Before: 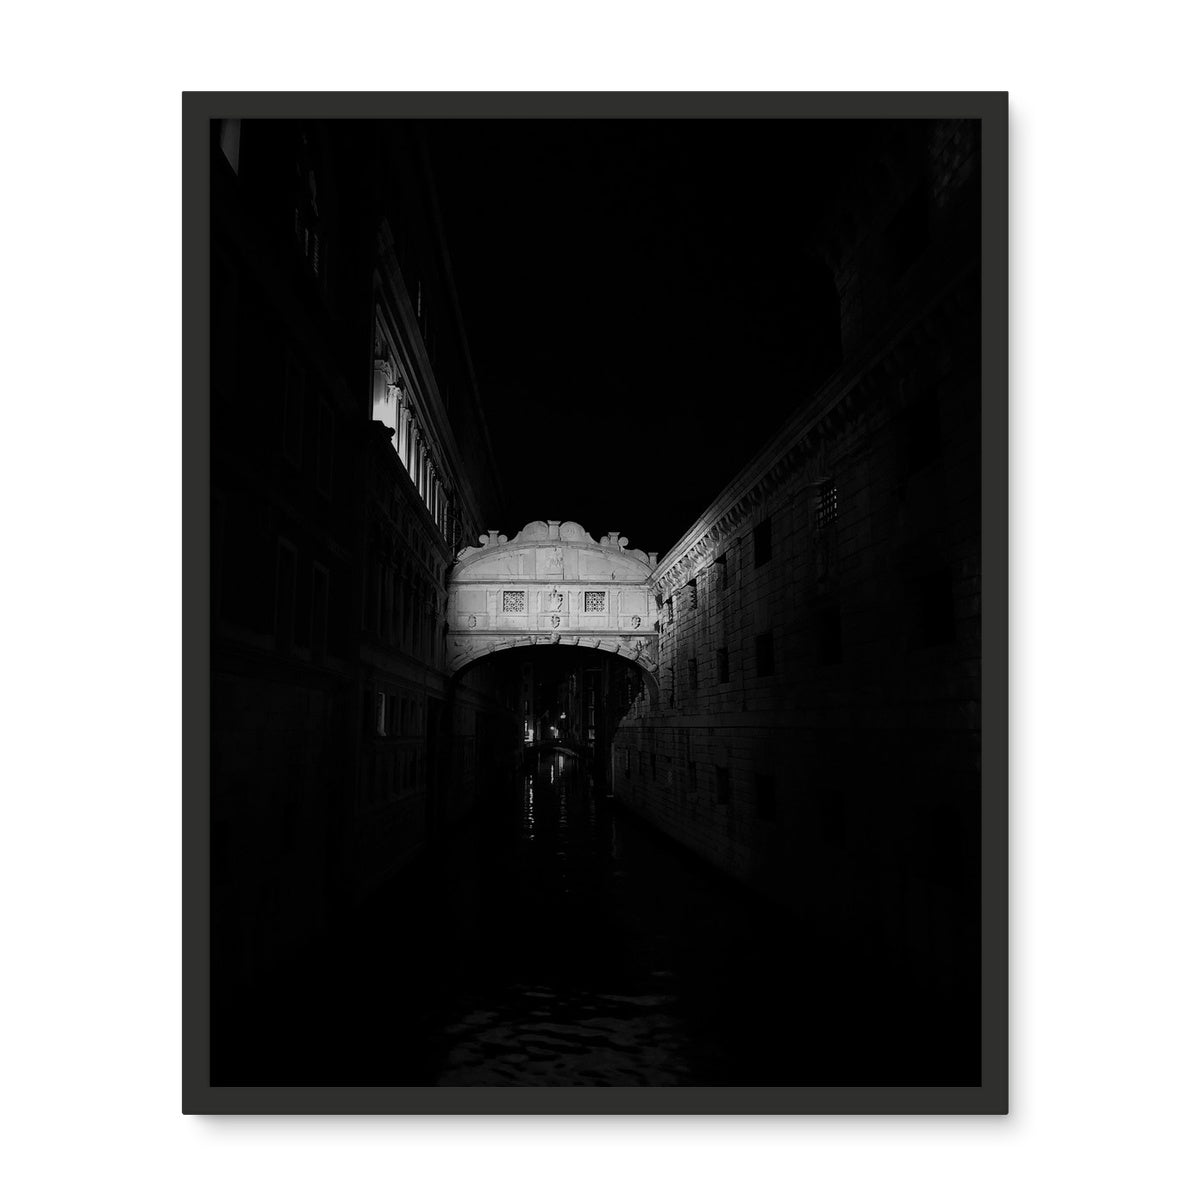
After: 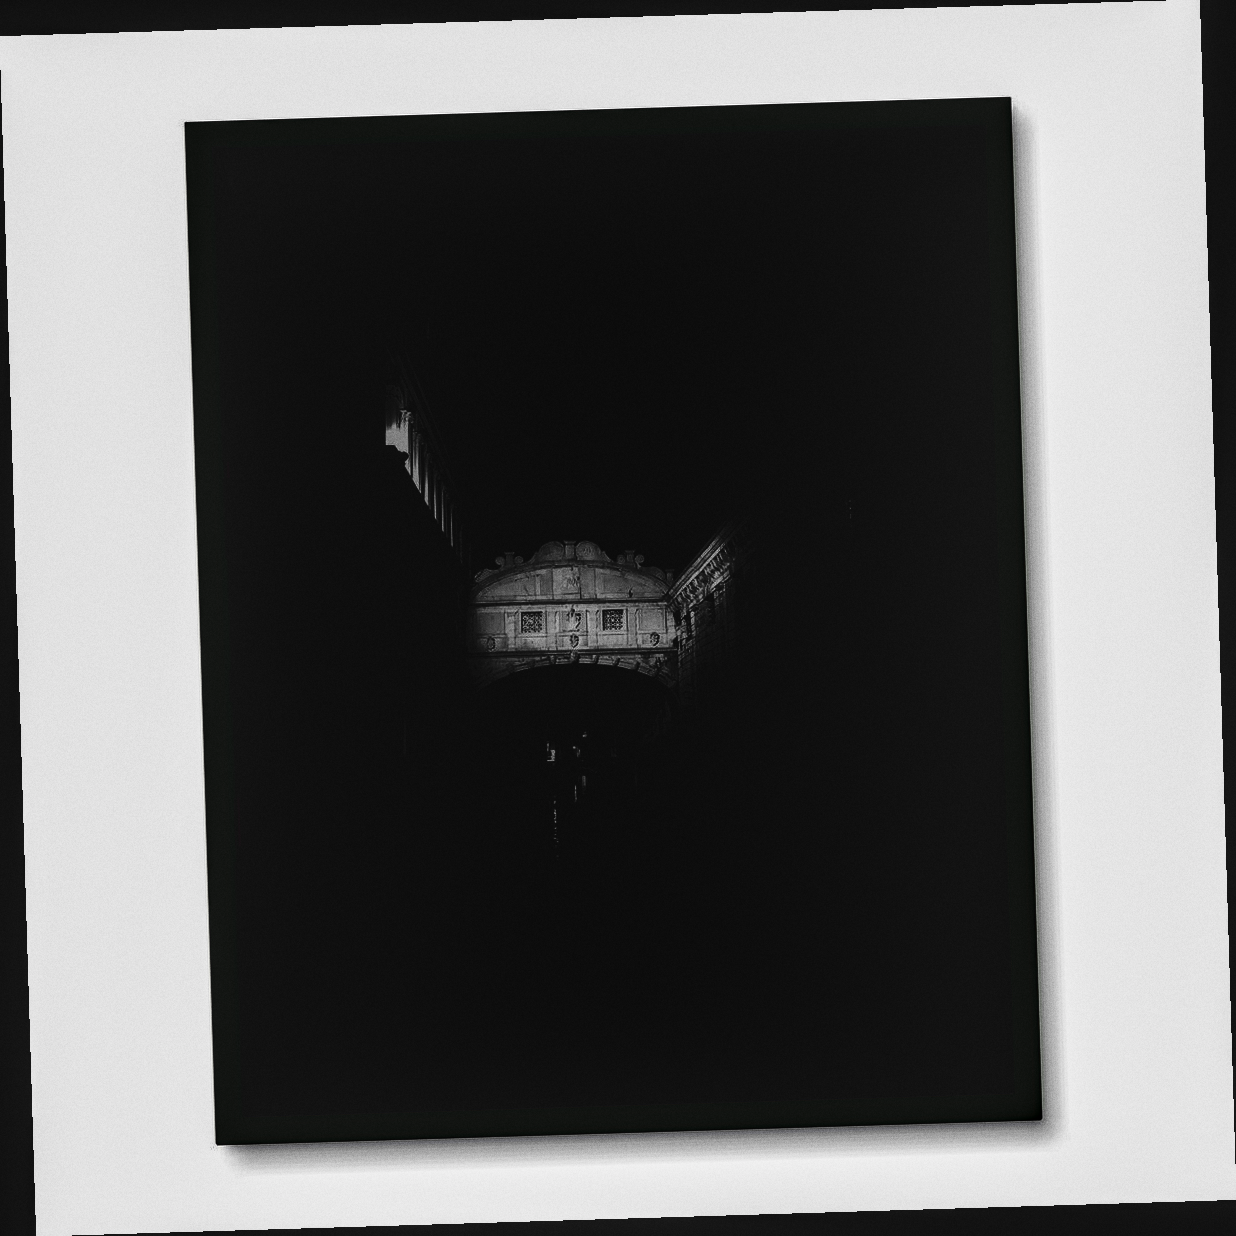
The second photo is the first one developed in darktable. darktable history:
exposure: black level correction 0.011, compensate highlight preservation false
local contrast: detail 130%
tone curve: curves: ch0 [(0, 0) (0.003, 0.008) (0.011, 0.01) (0.025, 0.012) (0.044, 0.023) (0.069, 0.033) (0.1, 0.046) (0.136, 0.075) (0.177, 0.116) (0.224, 0.171) (0.277, 0.235) (0.335, 0.312) (0.399, 0.397) (0.468, 0.466) (0.543, 0.54) (0.623, 0.62) (0.709, 0.701) (0.801, 0.782) (0.898, 0.877) (1, 1)], preserve colors none
grain: on, module defaults
contrast brightness saturation: brightness -1, saturation 1
rotate and perspective: rotation -1.75°, automatic cropping off
